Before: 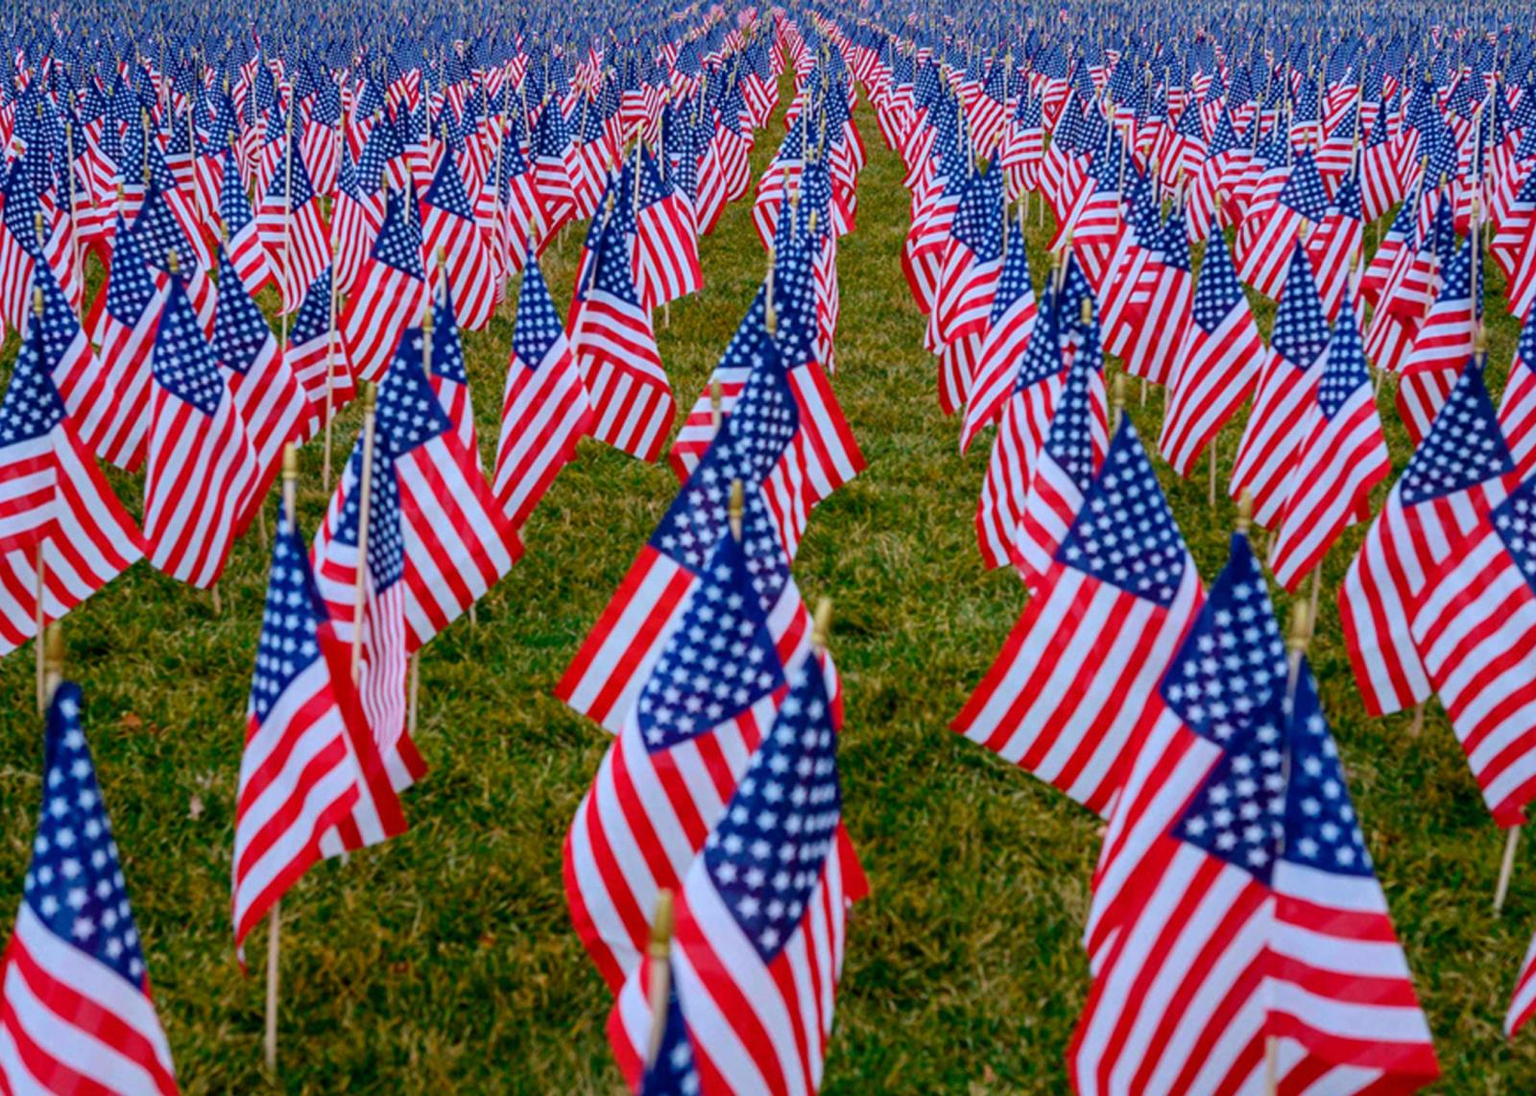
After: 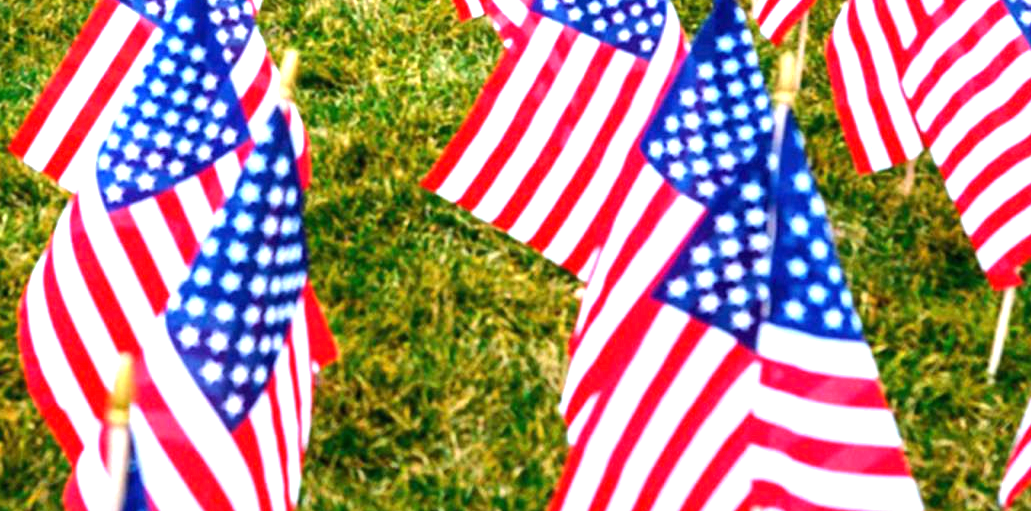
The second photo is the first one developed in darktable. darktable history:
tone equalizer: -8 EV -0.417 EV, -7 EV -0.389 EV, -6 EV -0.333 EV, -5 EV -0.222 EV, -3 EV 0.222 EV, -2 EV 0.333 EV, -1 EV 0.389 EV, +0 EV 0.417 EV, edges refinement/feathering 500, mask exposure compensation -1.57 EV, preserve details no
crop and rotate: left 35.509%, top 50.238%, bottom 4.934%
exposure: black level correction 0, exposure 1.5 EV, compensate exposure bias true, compensate highlight preservation false
